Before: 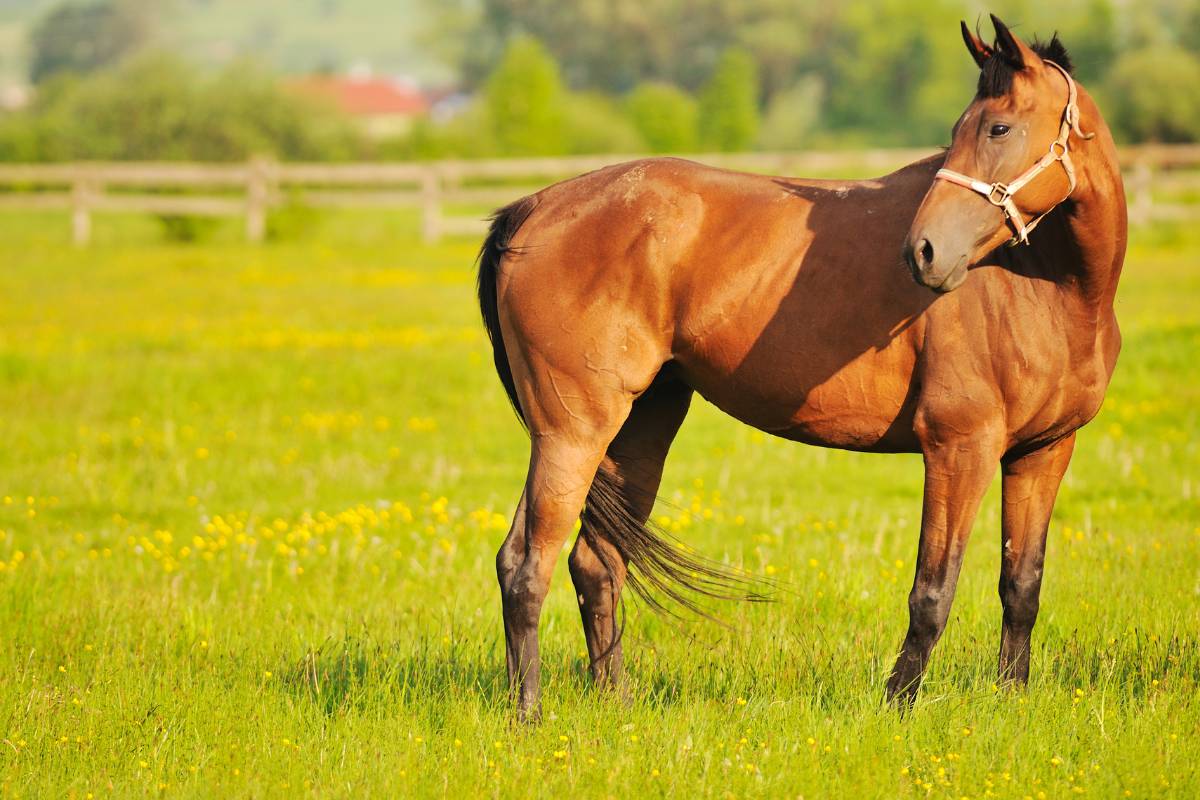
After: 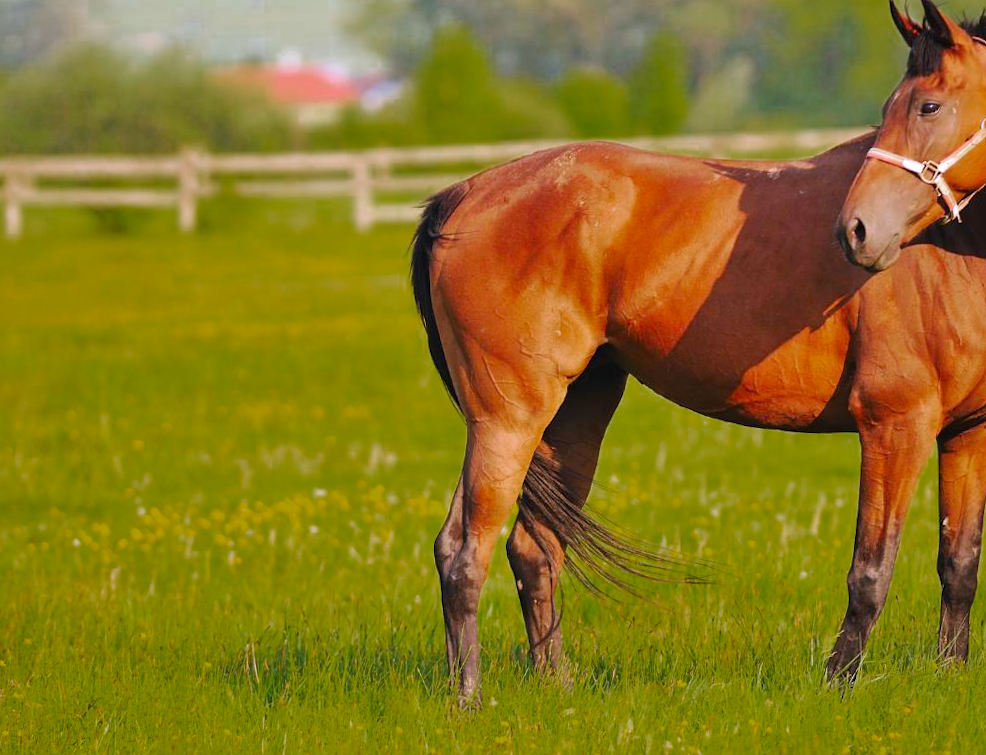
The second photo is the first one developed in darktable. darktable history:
crop and rotate: angle 1°, left 4.281%, top 0.642%, right 11.383%, bottom 2.486%
color zones: curves: ch0 [(0, 0.48) (0.209, 0.398) (0.305, 0.332) (0.429, 0.493) (0.571, 0.5) (0.714, 0.5) (0.857, 0.5) (1, 0.48)]; ch1 [(0, 0.633) (0.143, 0.586) (0.286, 0.489) (0.429, 0.448) (0.571, 0.31) (0.714, 0.335) (0.857, 0.492) (1, 0.633)]; ch2 [(0, 0.448) (0.143, 0.498) (0.286, 0.5) (0.429, 0.5) (0.571, 0.5) (0.714, 0.5) (0.857, 0.5) (1, 0.448)]
color calibration: output R [1.063, -0.012, -0.003, 0], output B [-0.079, 0.047, 1, 0], illuminant custom, x 0.389, y 0.387, temperature 3838.64 K
